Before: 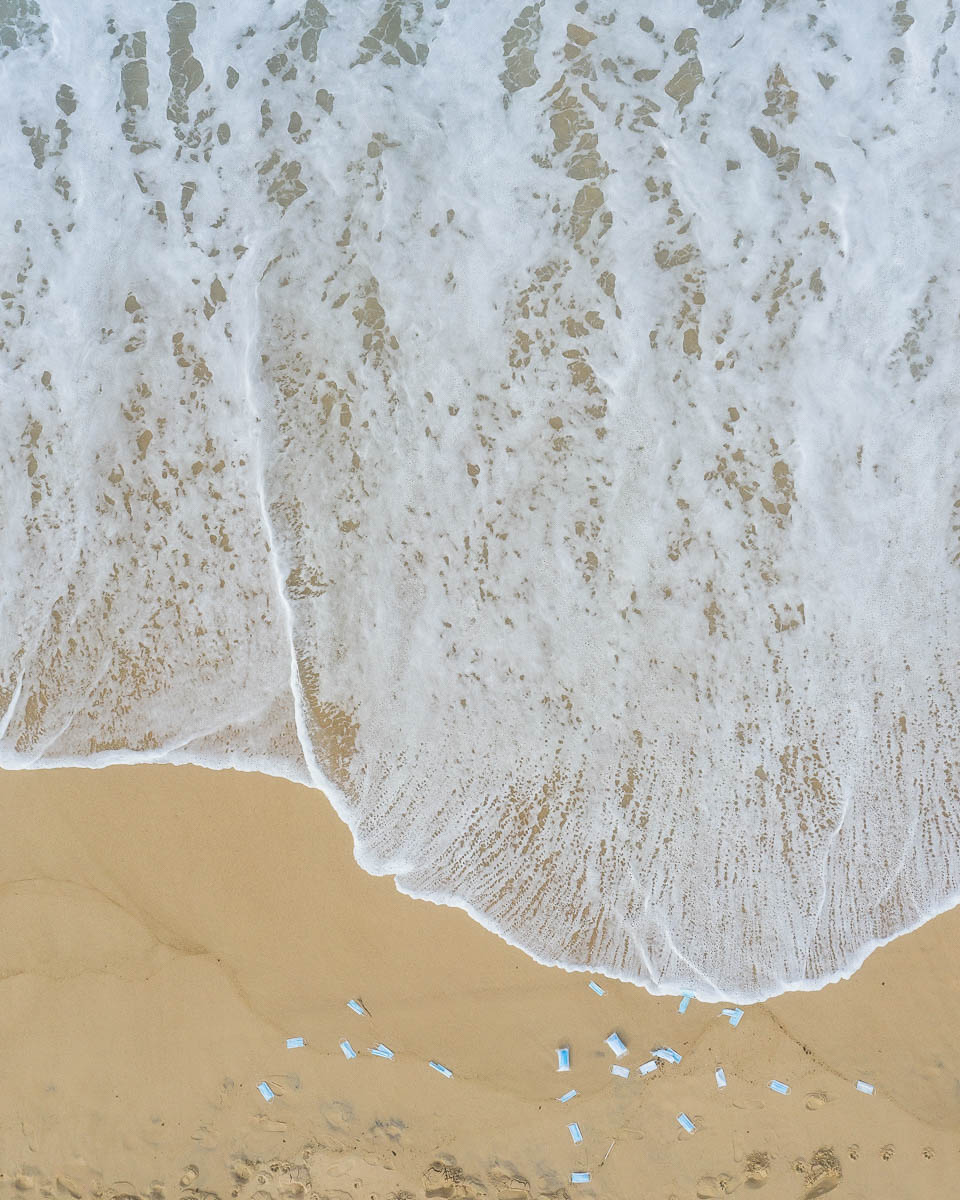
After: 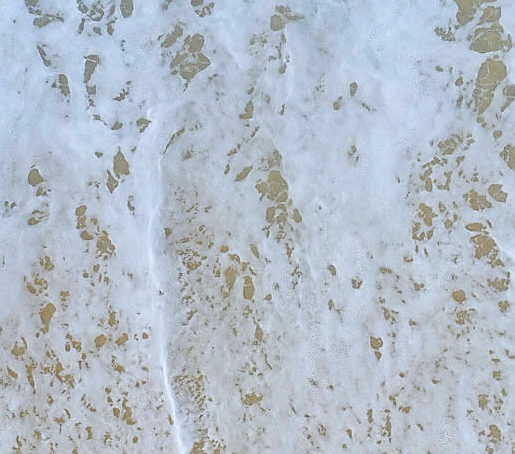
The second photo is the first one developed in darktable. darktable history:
white balance: red 0.983, blue 1.036
crop: left 10.121%, top 10.631%, right 36.218%, bottom 51.526%
color balance rgb: perceptual saturation grading › global saturation 30%
sharpen: radius 1.864, amount 0.398, threshold 1.271
